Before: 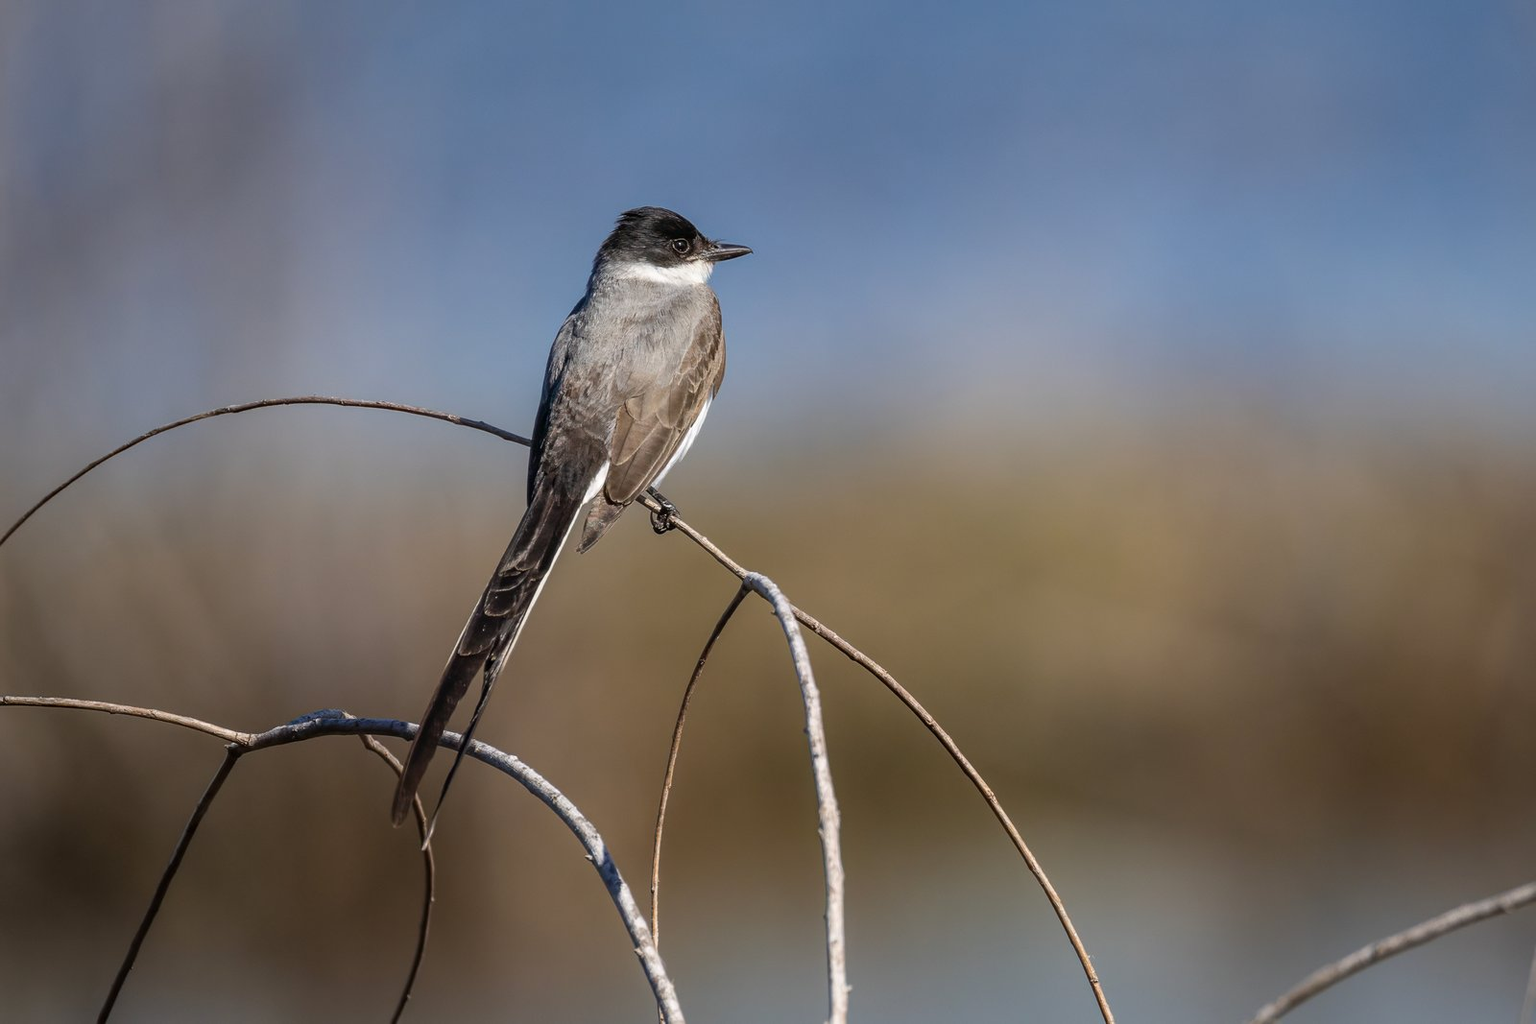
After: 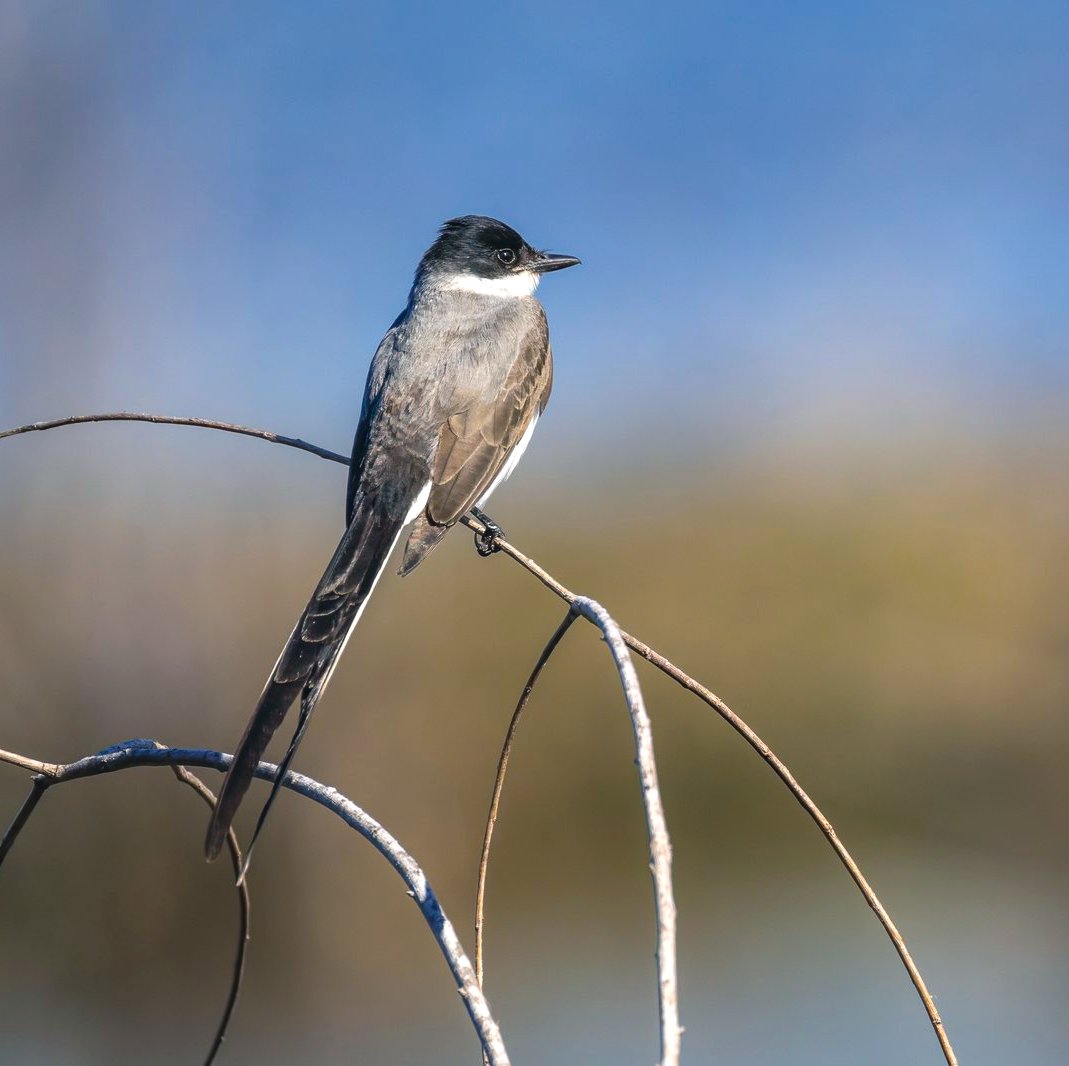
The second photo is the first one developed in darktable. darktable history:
exposure: black level correction -0.003, exposure 0.034 EV, compensate exposure bias true, compensate highlight preservation false
crop and rotate: left 12.707%, right 20.425%
color balance rgb: shadows lift › chroma 7.416%, shadows lift › hue 246.39°, perceptual saturation grading › global saturation 29.728%, perceptual brilliance grading › global brilliance 11.066%
